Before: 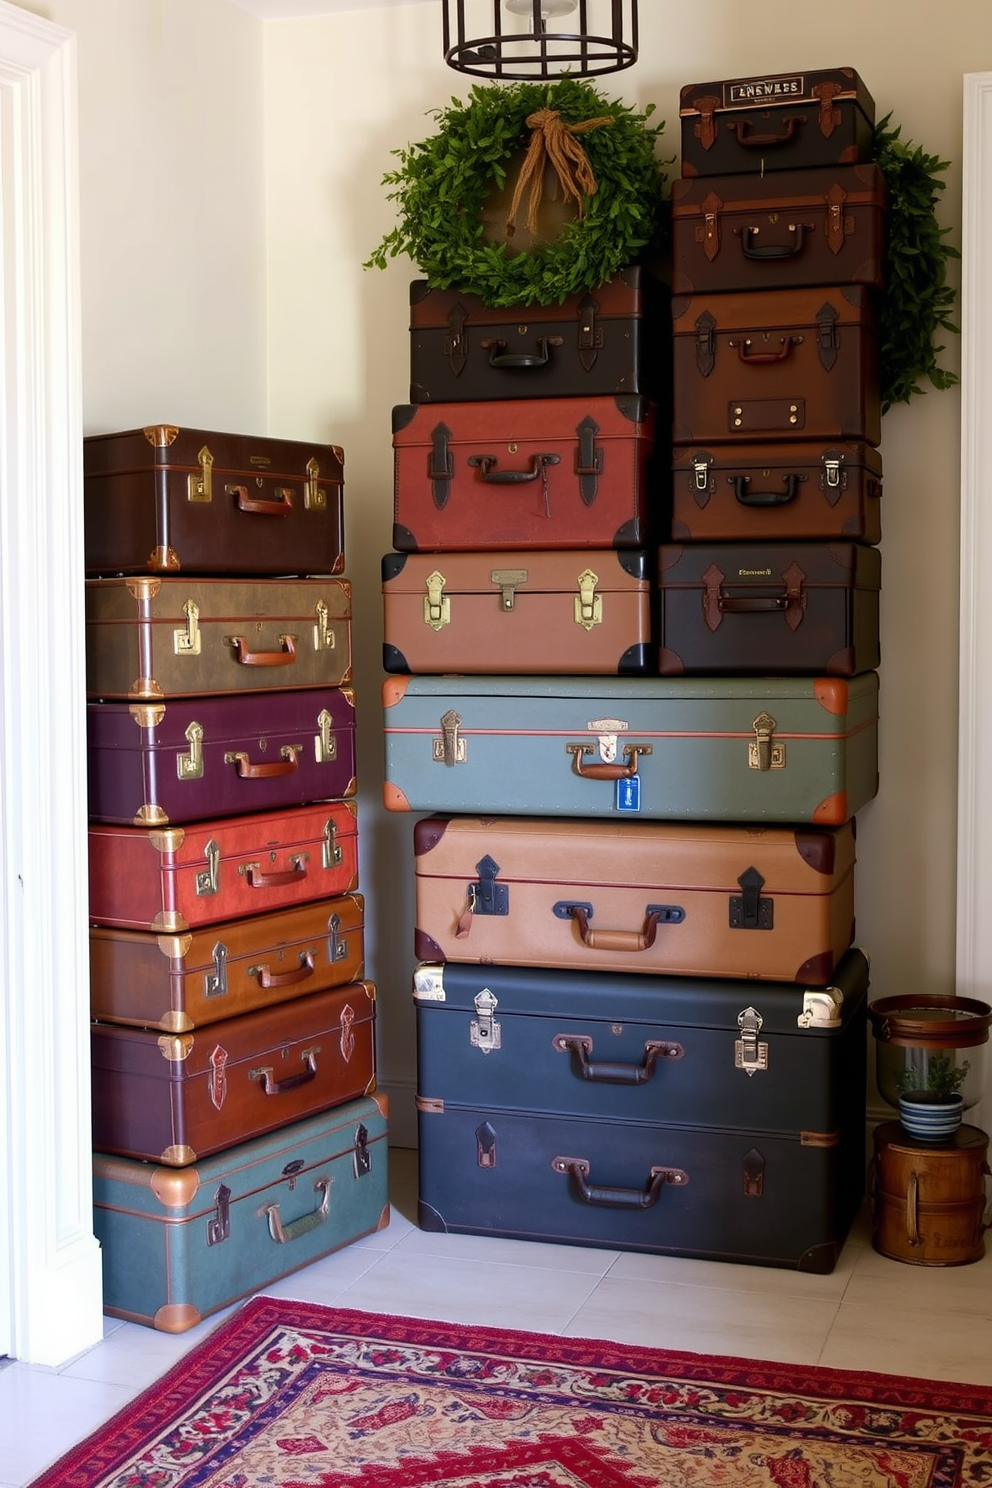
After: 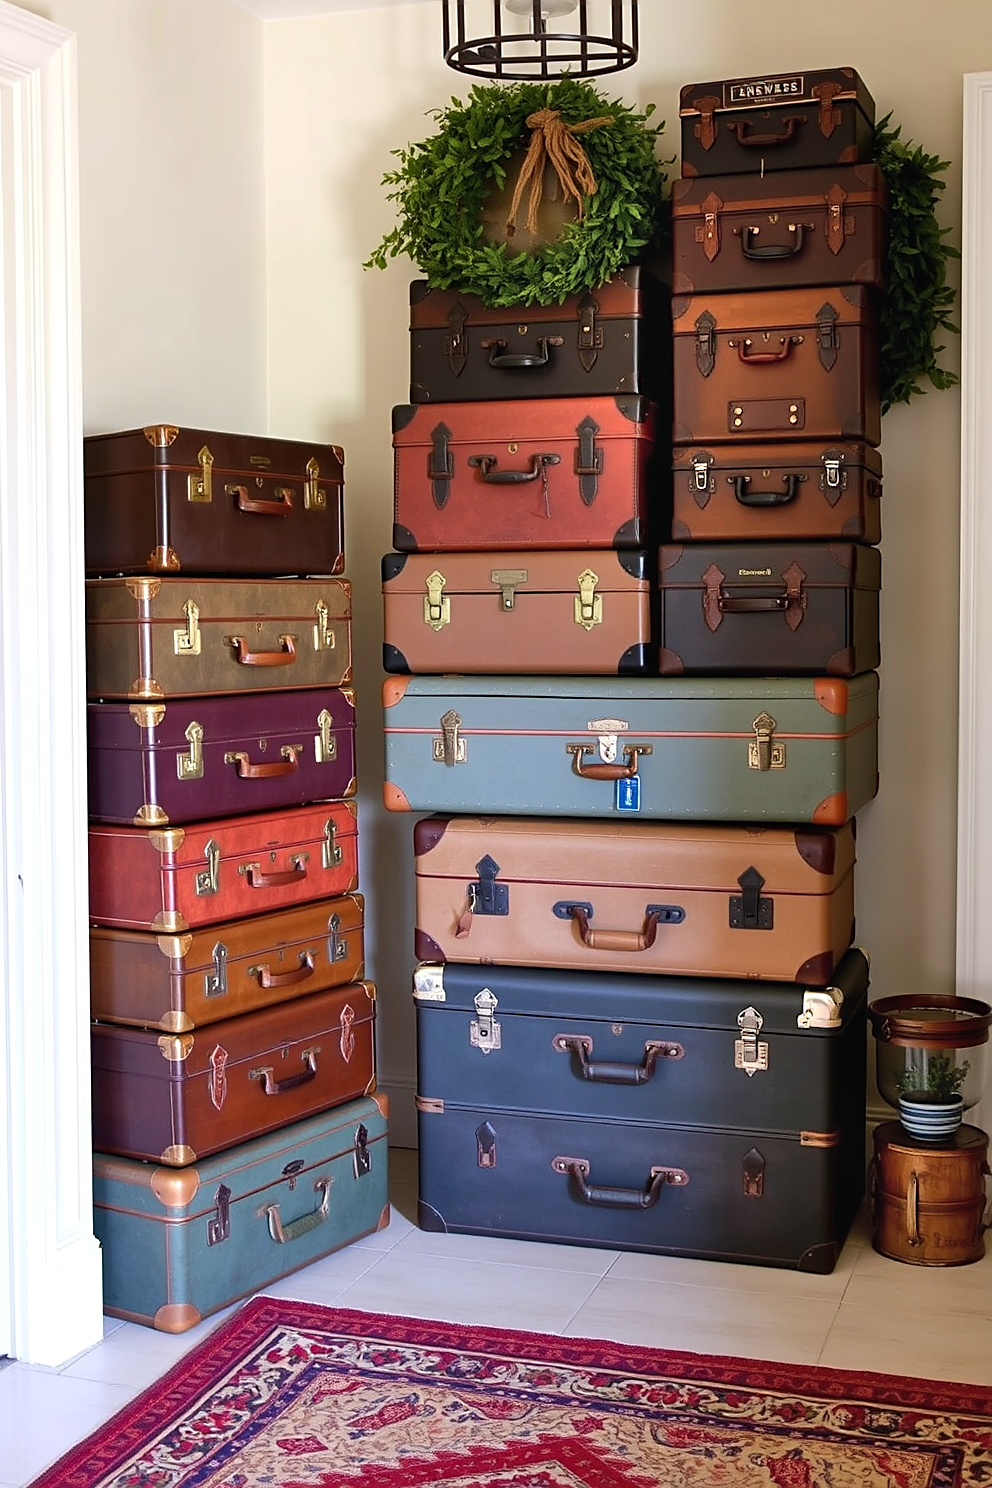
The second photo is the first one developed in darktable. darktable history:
exposure: black level correction -0.001, exposure 0.08 EV, compensate highlight preservation false
shadows and highlights: shadows 75, highlights -25, soften with gaussian
sharpen: on, module defaults
